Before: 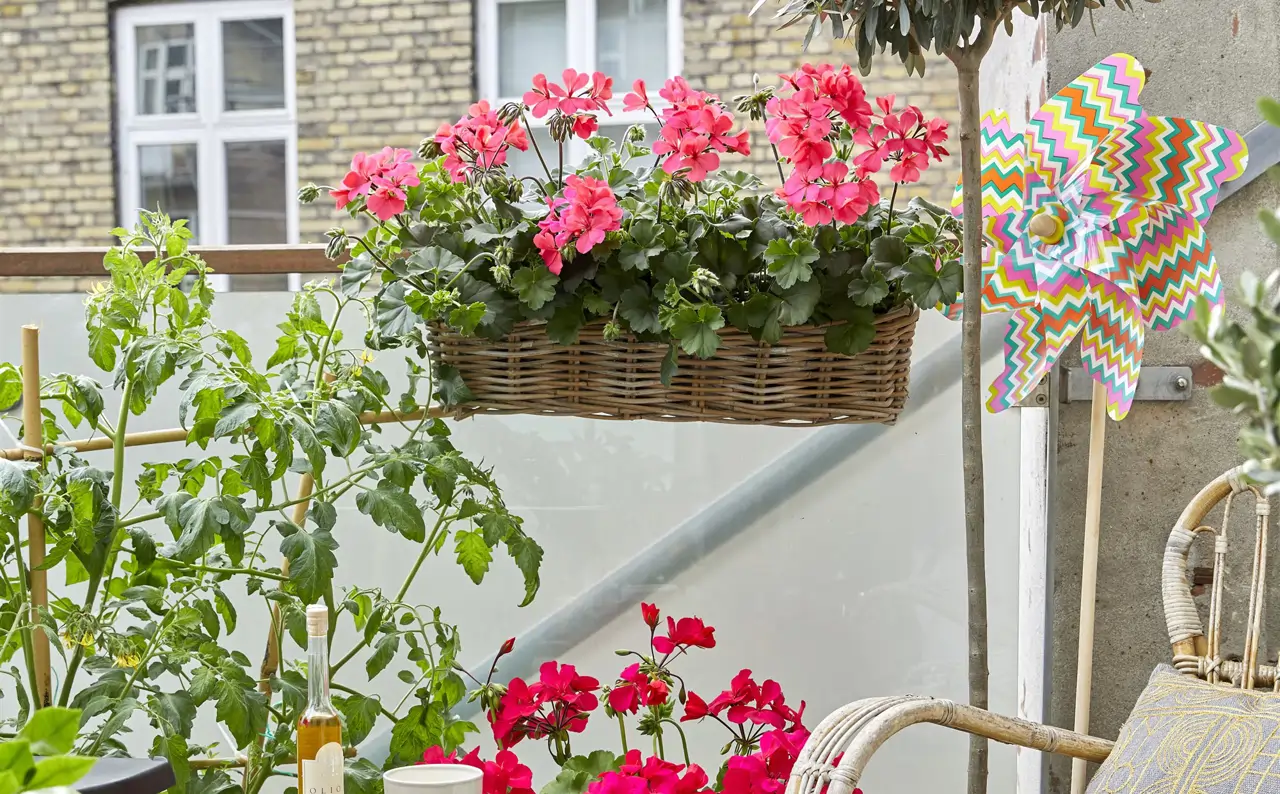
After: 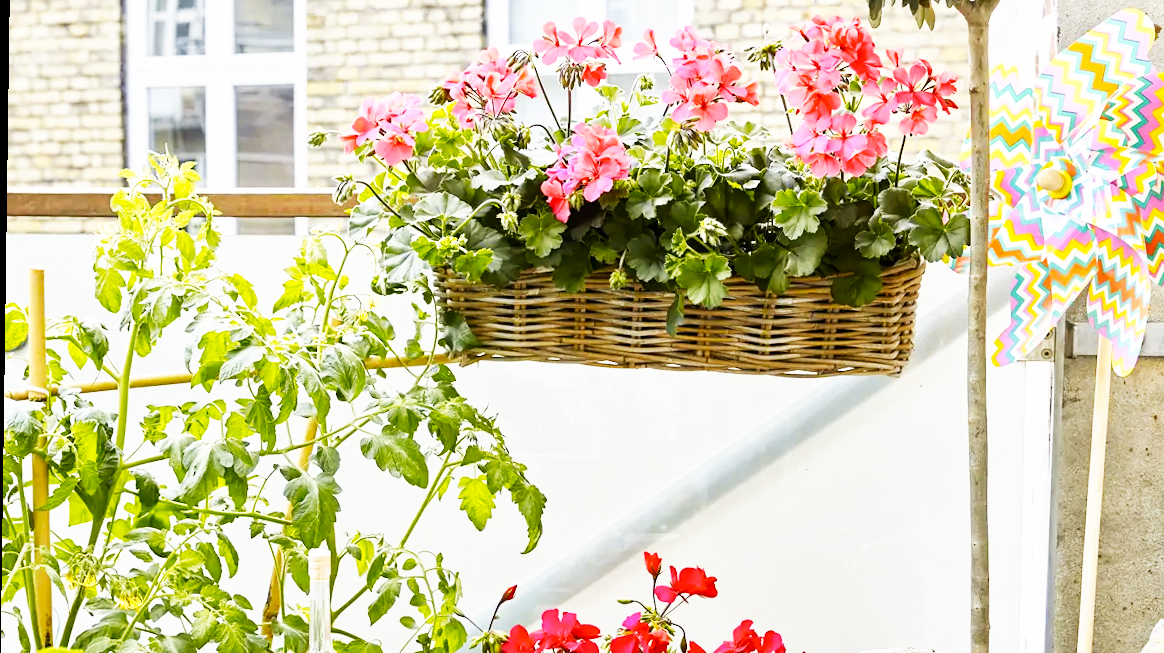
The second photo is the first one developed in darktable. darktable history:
color contrast: green-magenta contrast 0.85, blue-yellow contrast 1.25, unbound 0
rotate and perspective: rotation 0.8°, automatic cropping off
base curve: curves: ch0 [(0, 0) (0.007, 0.004) (0.027, 0.03) (0.046, 0.07) (0.207, 0.54) (0.442, 0.872) (0.673, 0.972) (1, 1)], preserve colors none
crop: top 7.49%, right 9.717%, bottom 11.943%
